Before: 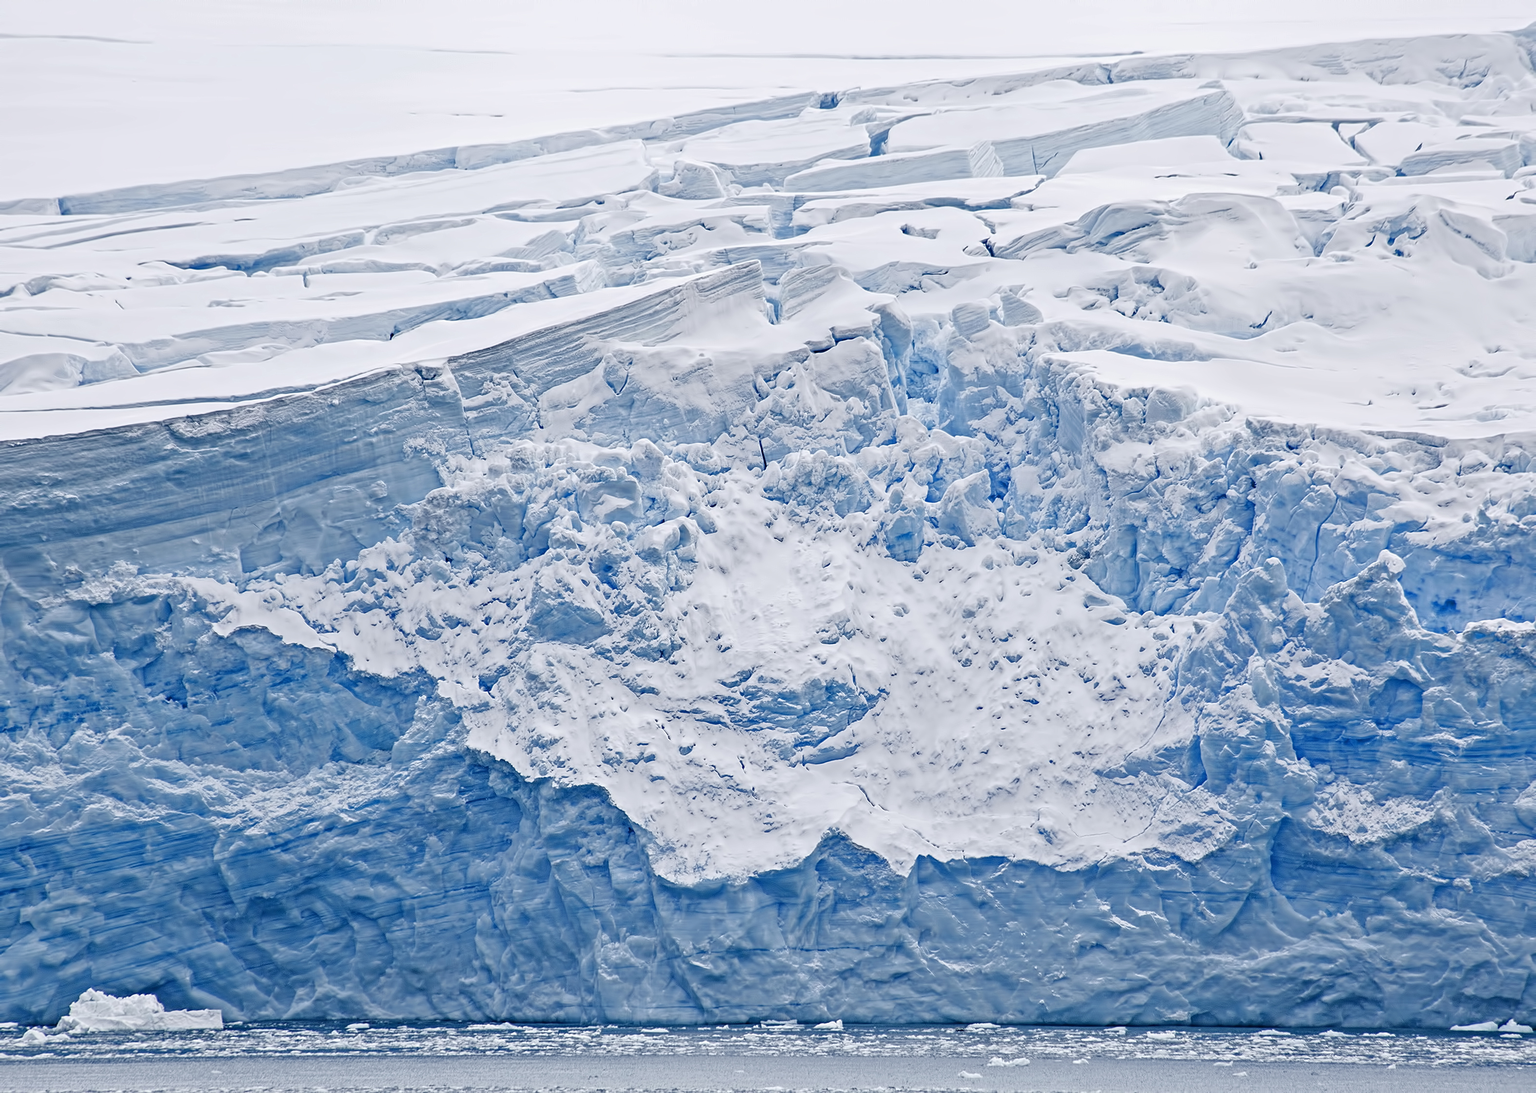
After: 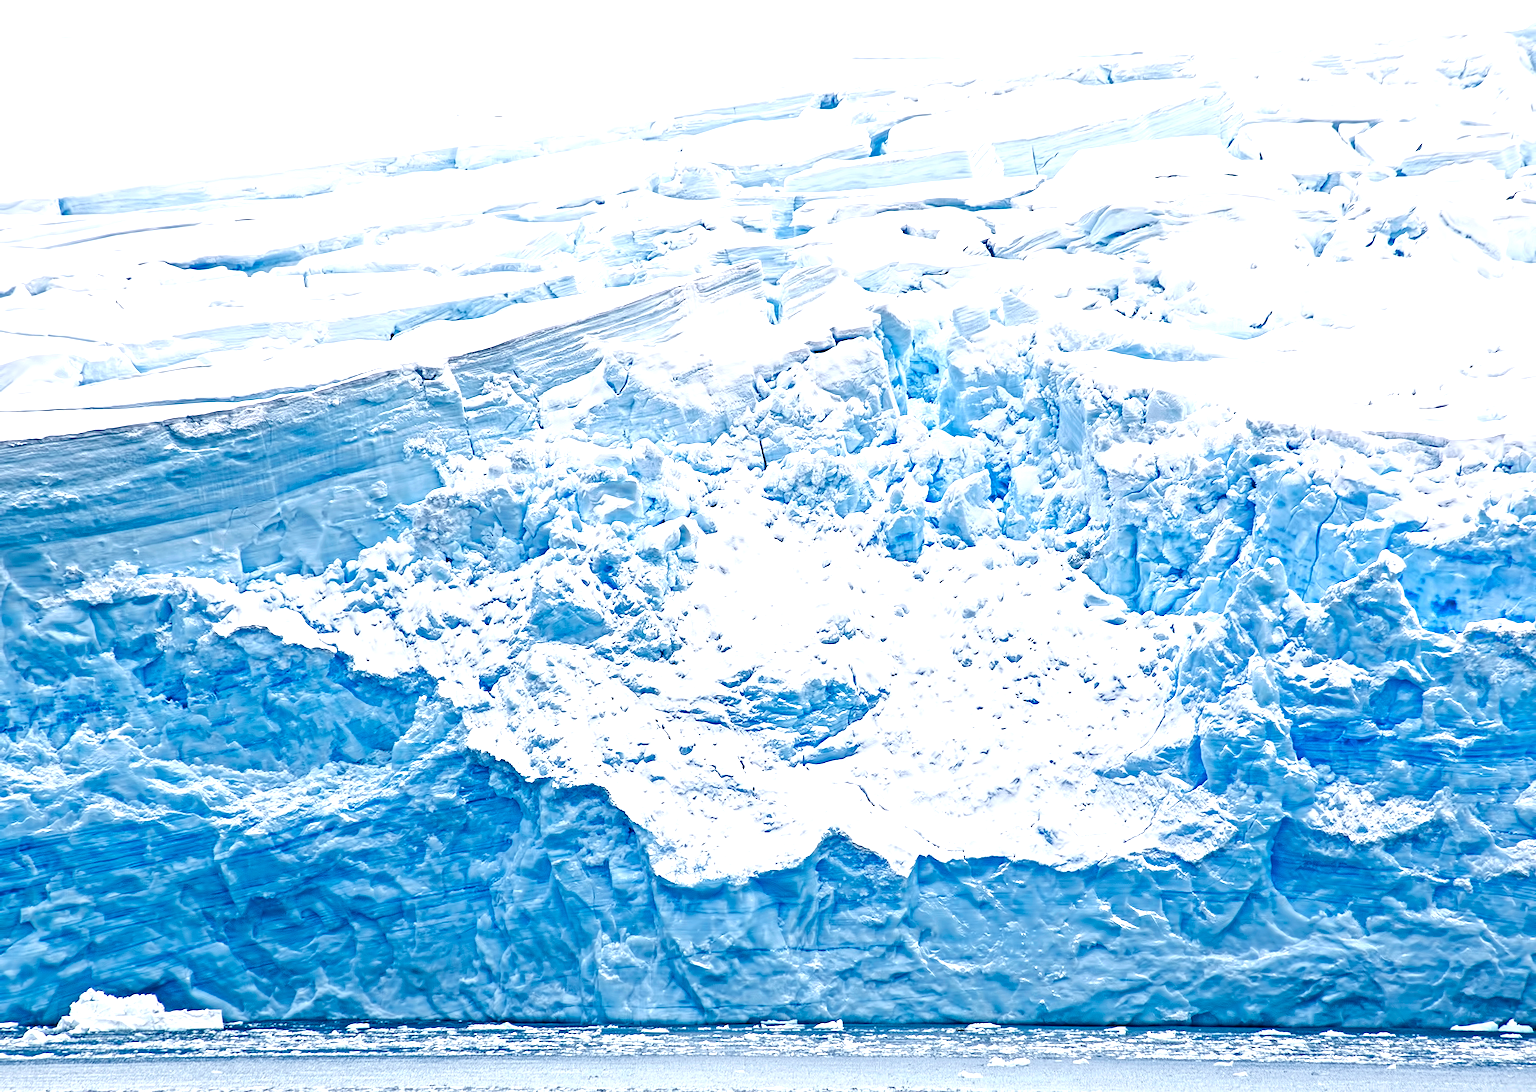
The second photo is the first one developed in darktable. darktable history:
white balance: emerald 1
exposure: exposure 0.6 EV, compensate highlight preservation false
color balance rgb: linear chroma grading › global chroma 10%, global vibrance 10%, contrast 15%, saturation formula JzAzBz (2021)
